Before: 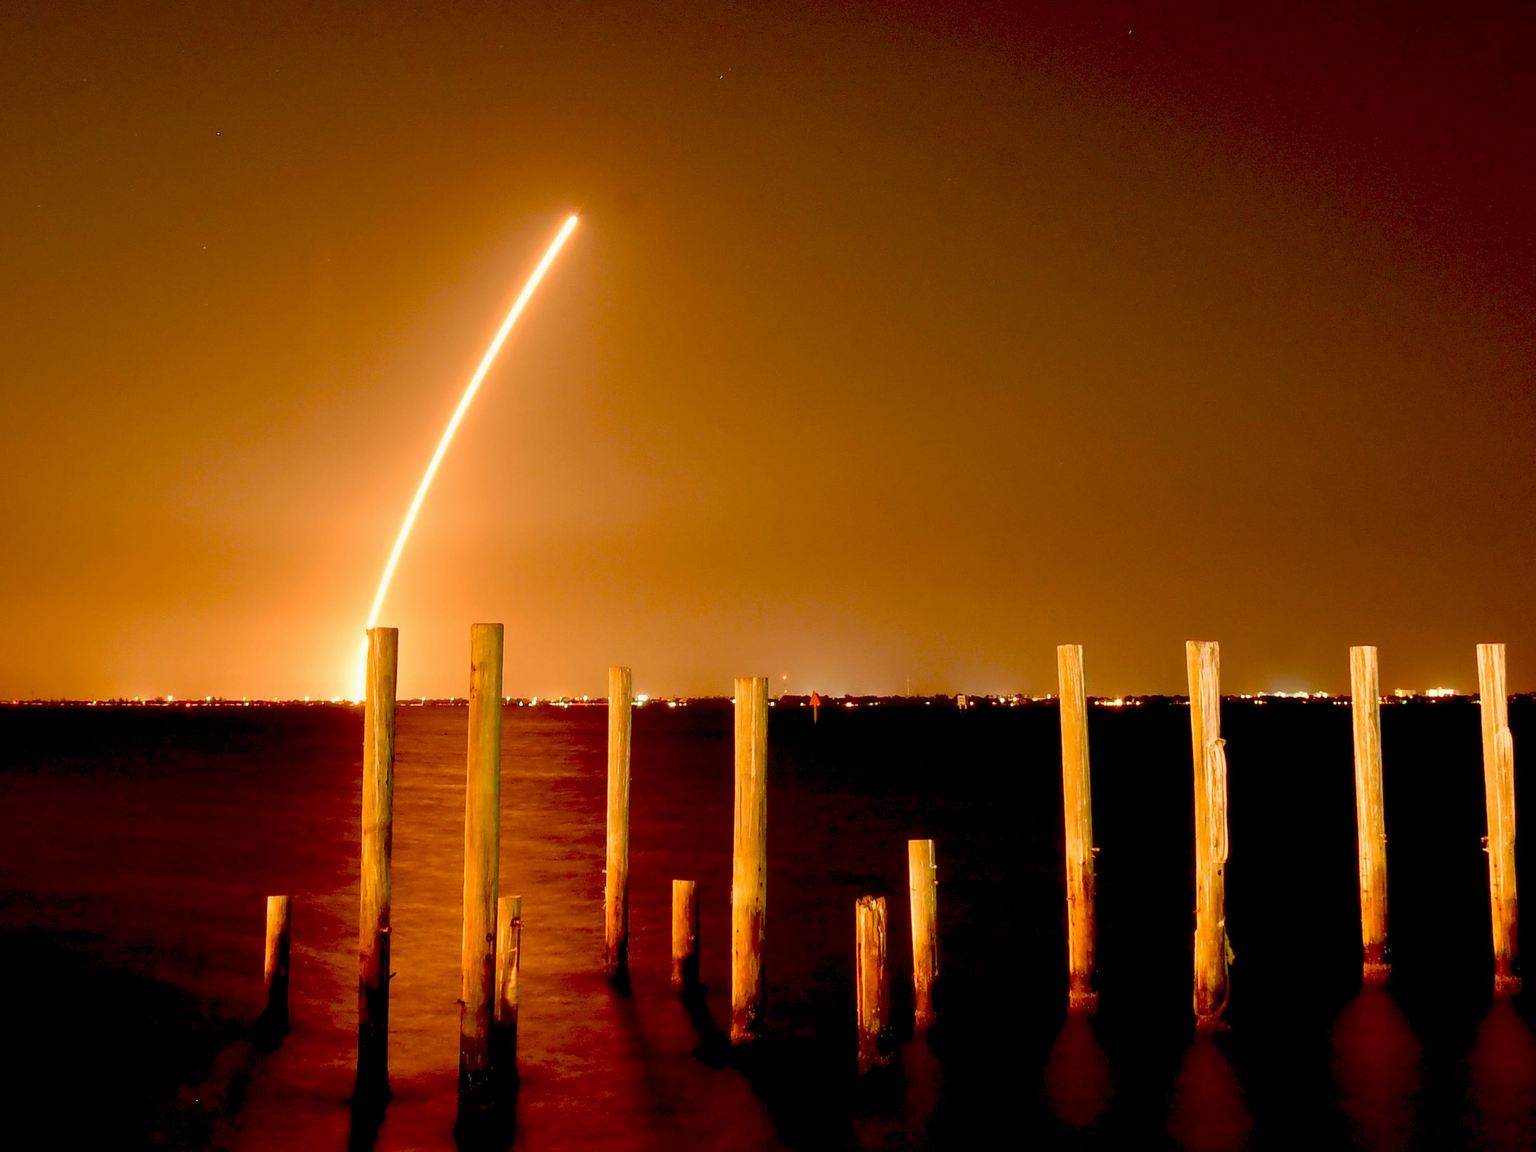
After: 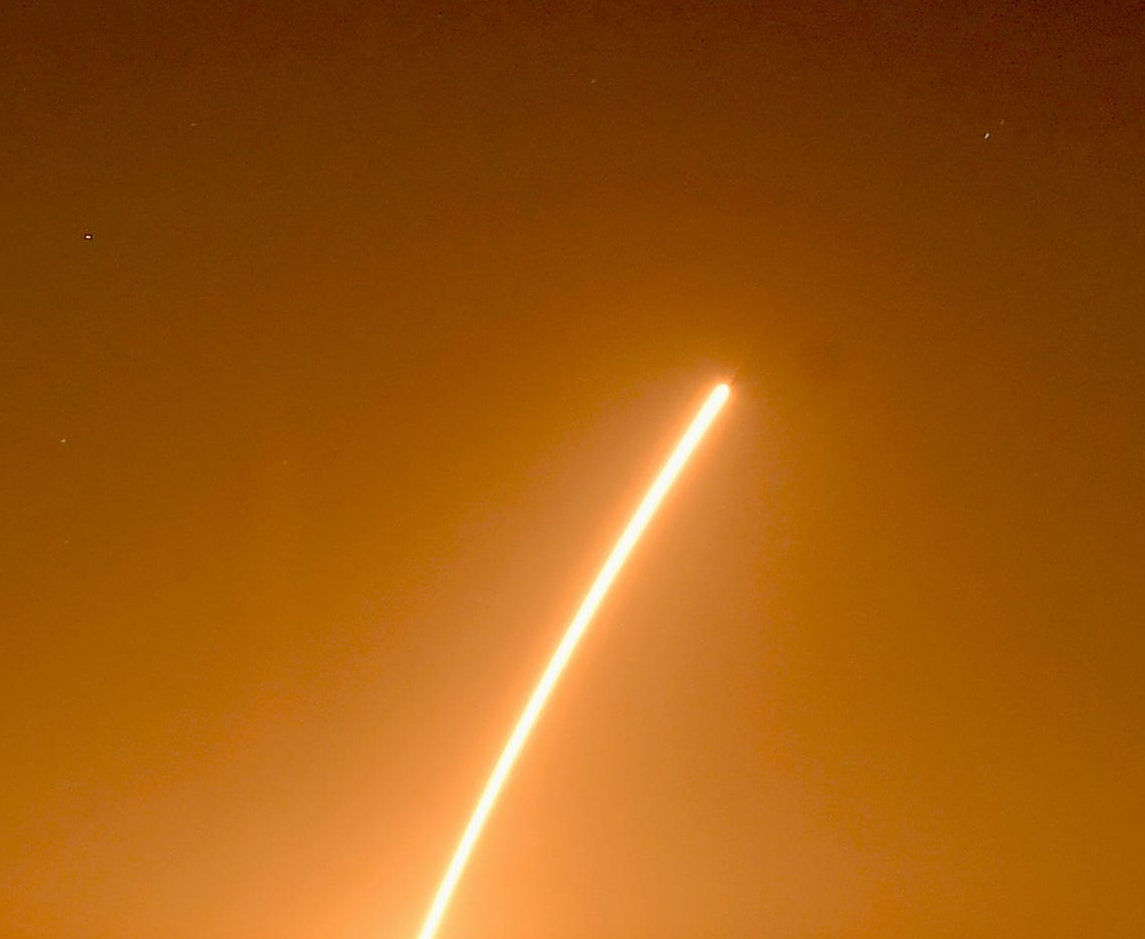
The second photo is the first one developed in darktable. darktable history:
crop and rotate: left 11.034%, top 0.117%, right 47.245%, bottom 54.272%
